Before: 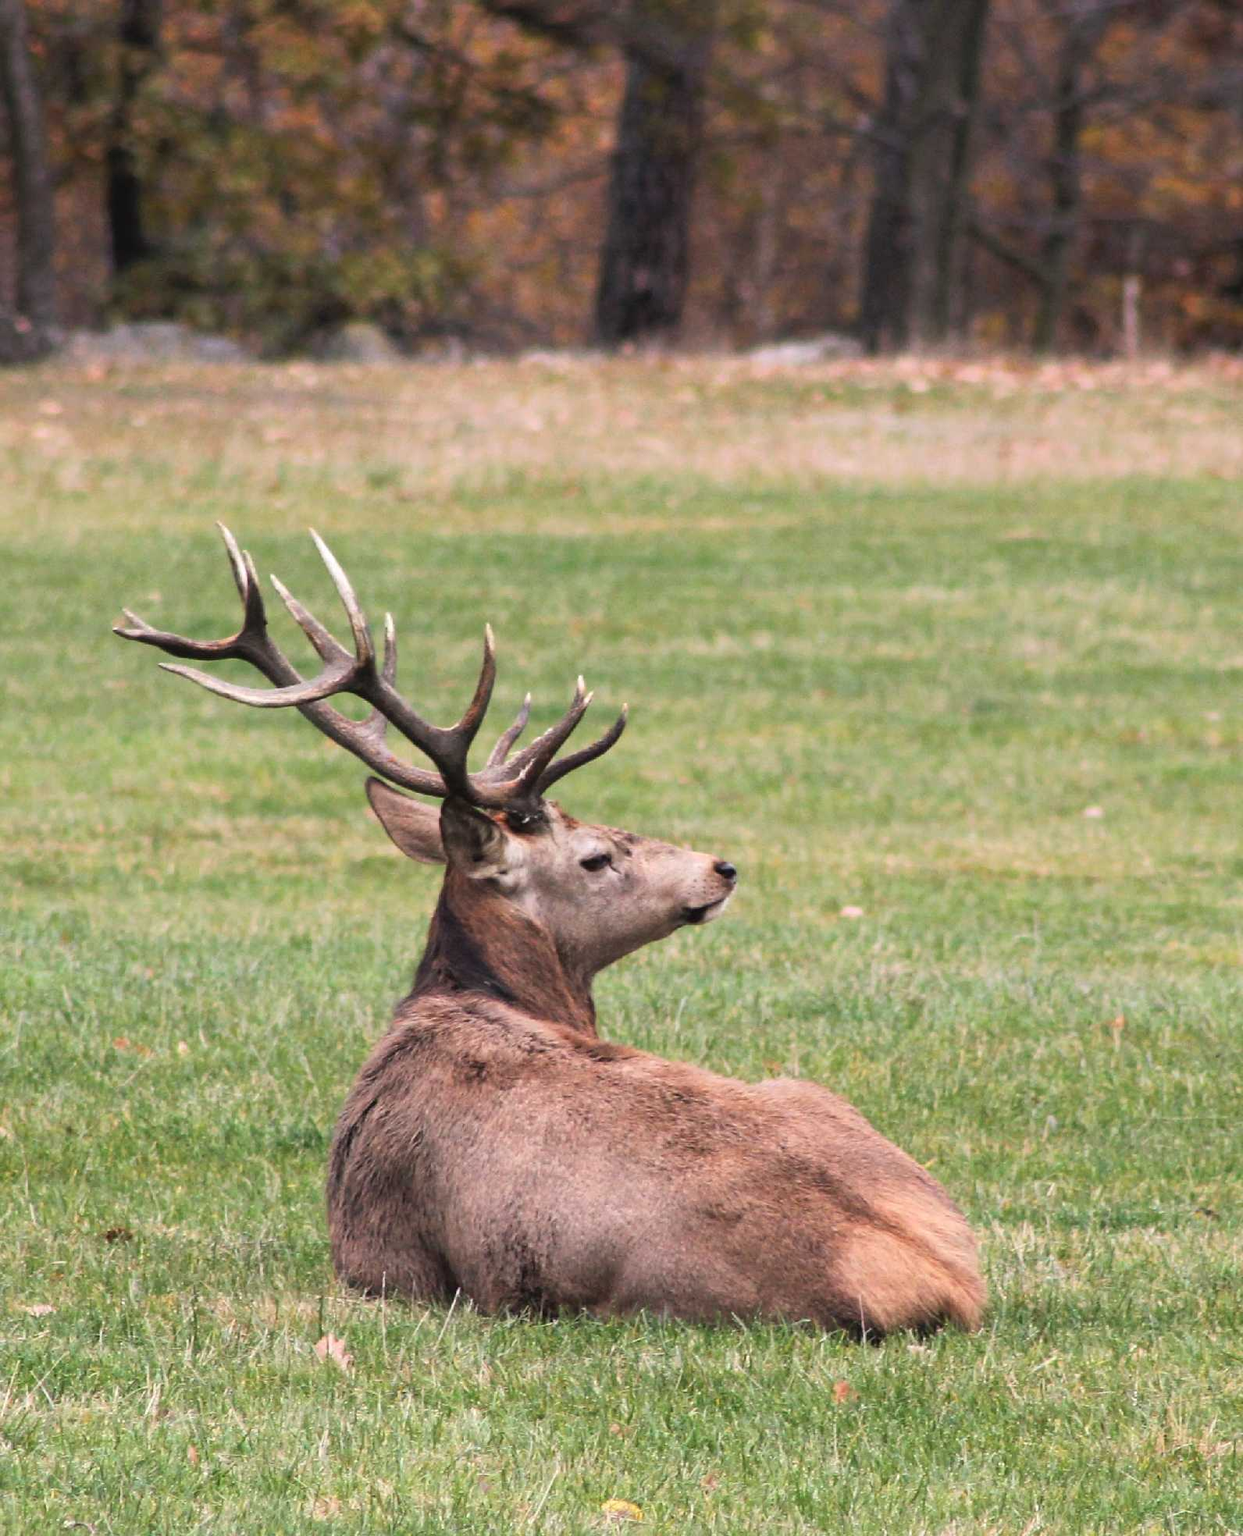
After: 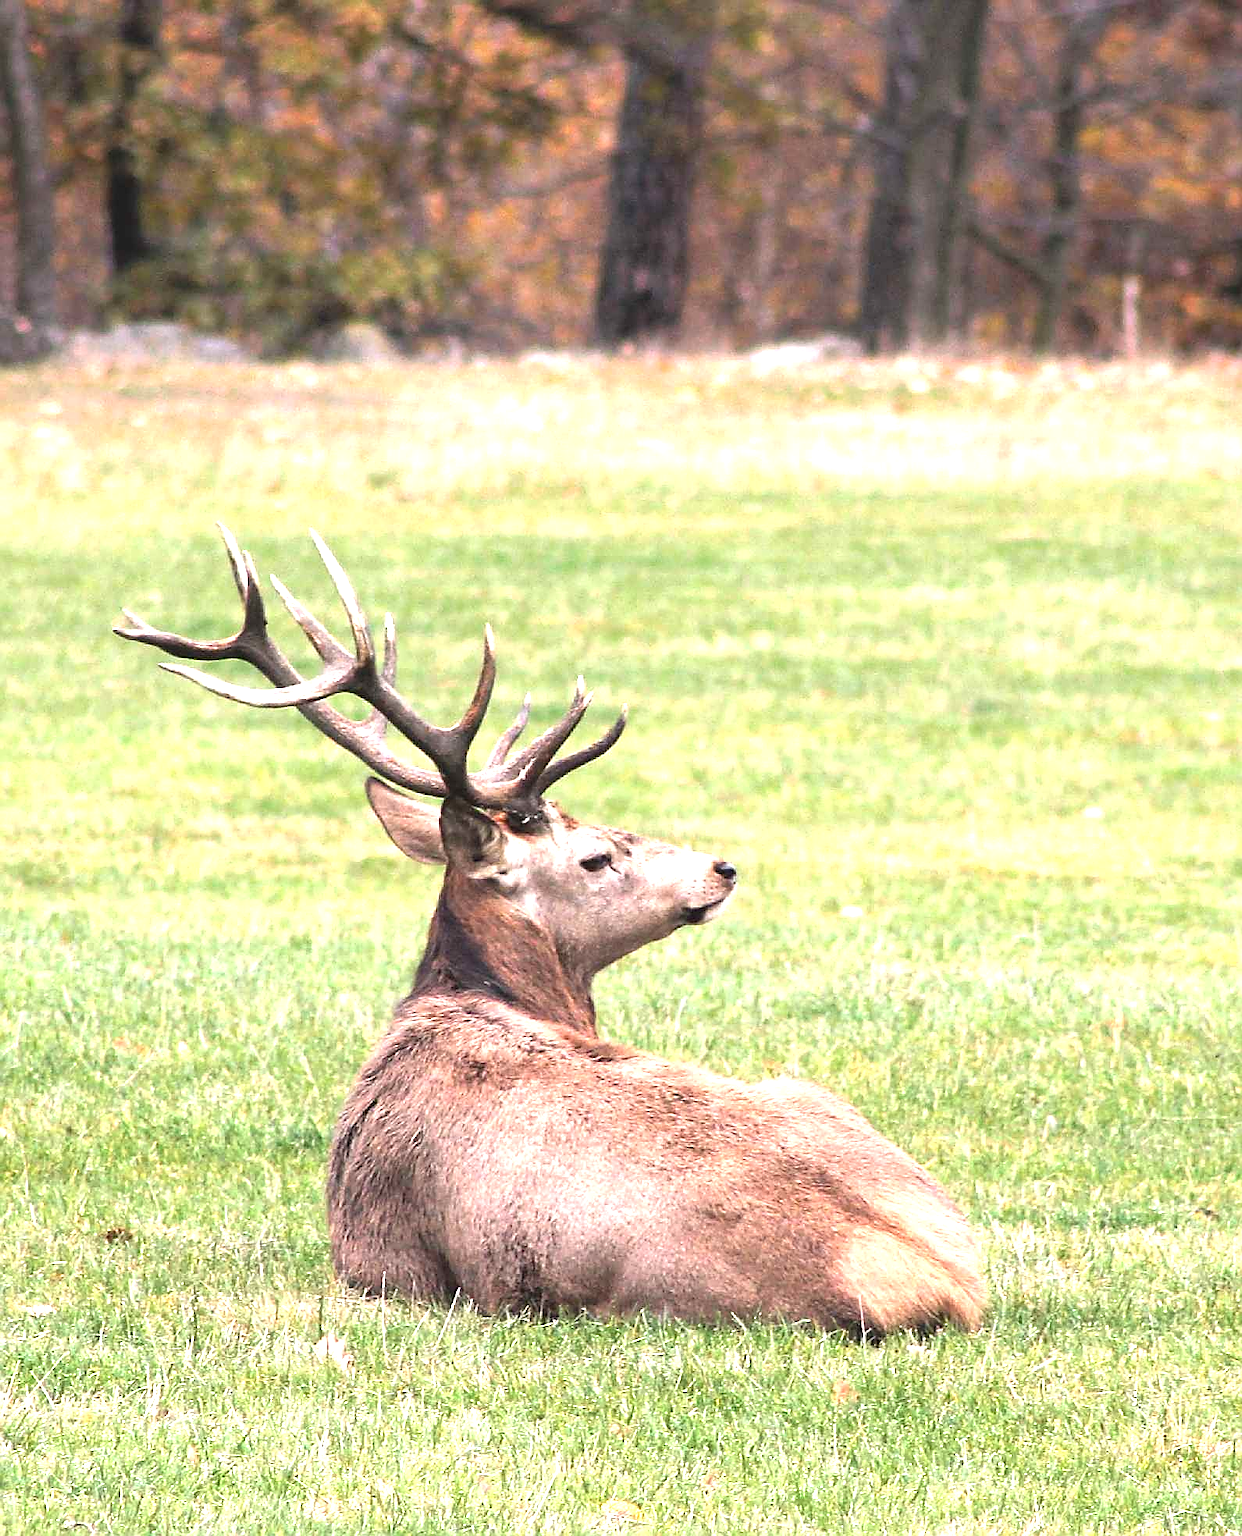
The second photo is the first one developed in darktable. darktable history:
sharpen: radius 1.389, amount 1.262, threshold 0.687
exposure: black level correction 0, exposure 1.2 EV, compensate exposure bias true, compensate highlight preservation false
